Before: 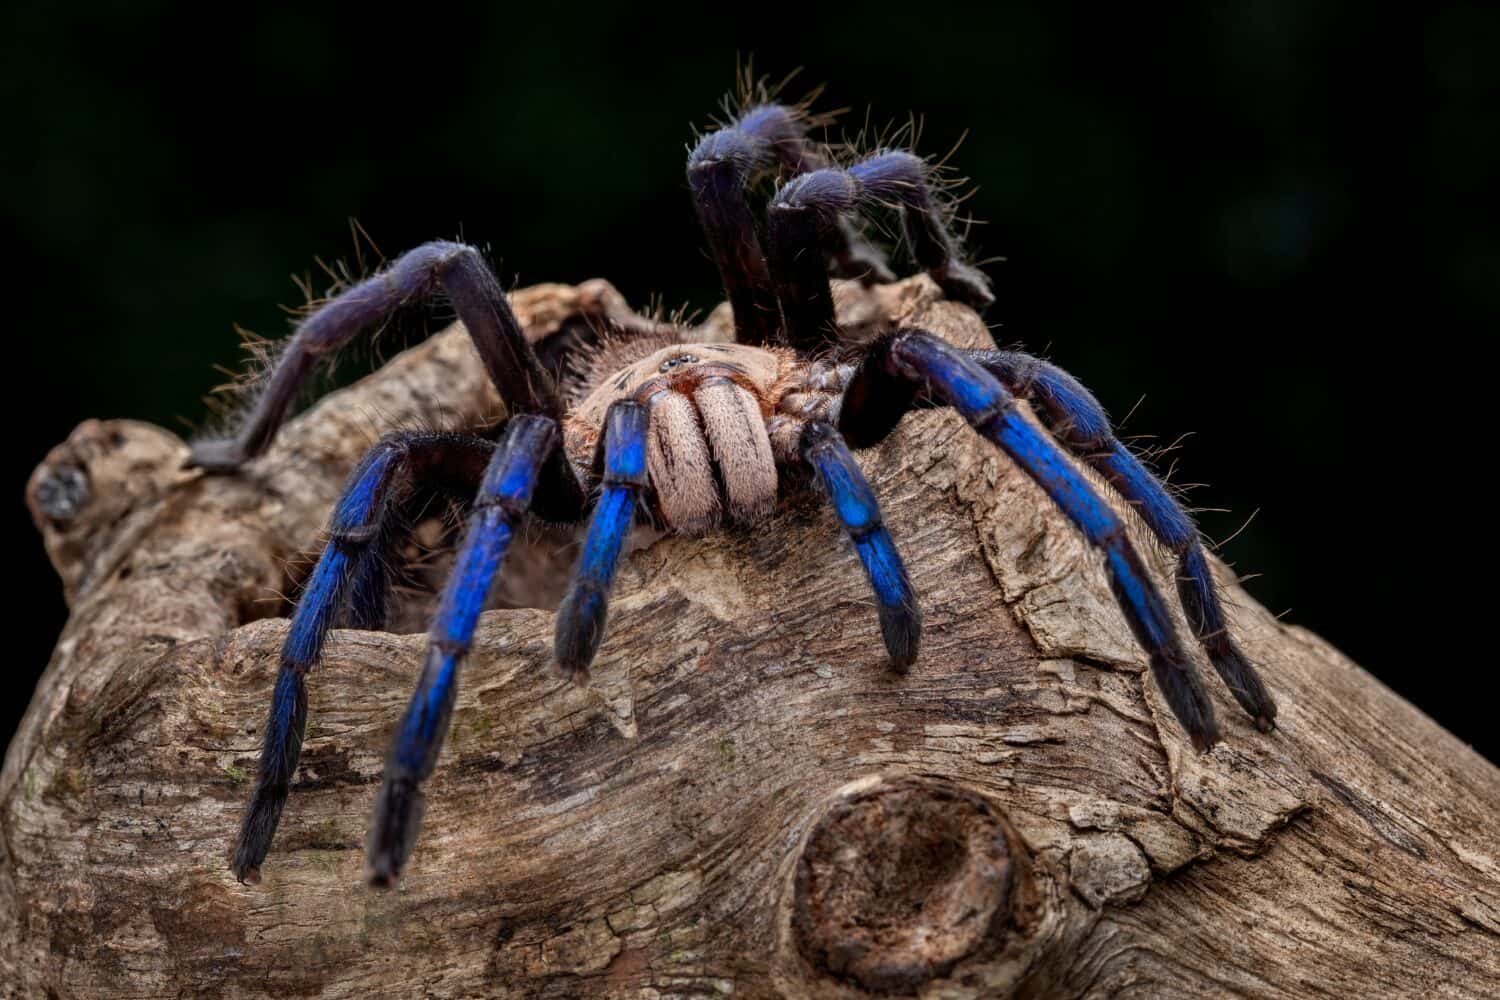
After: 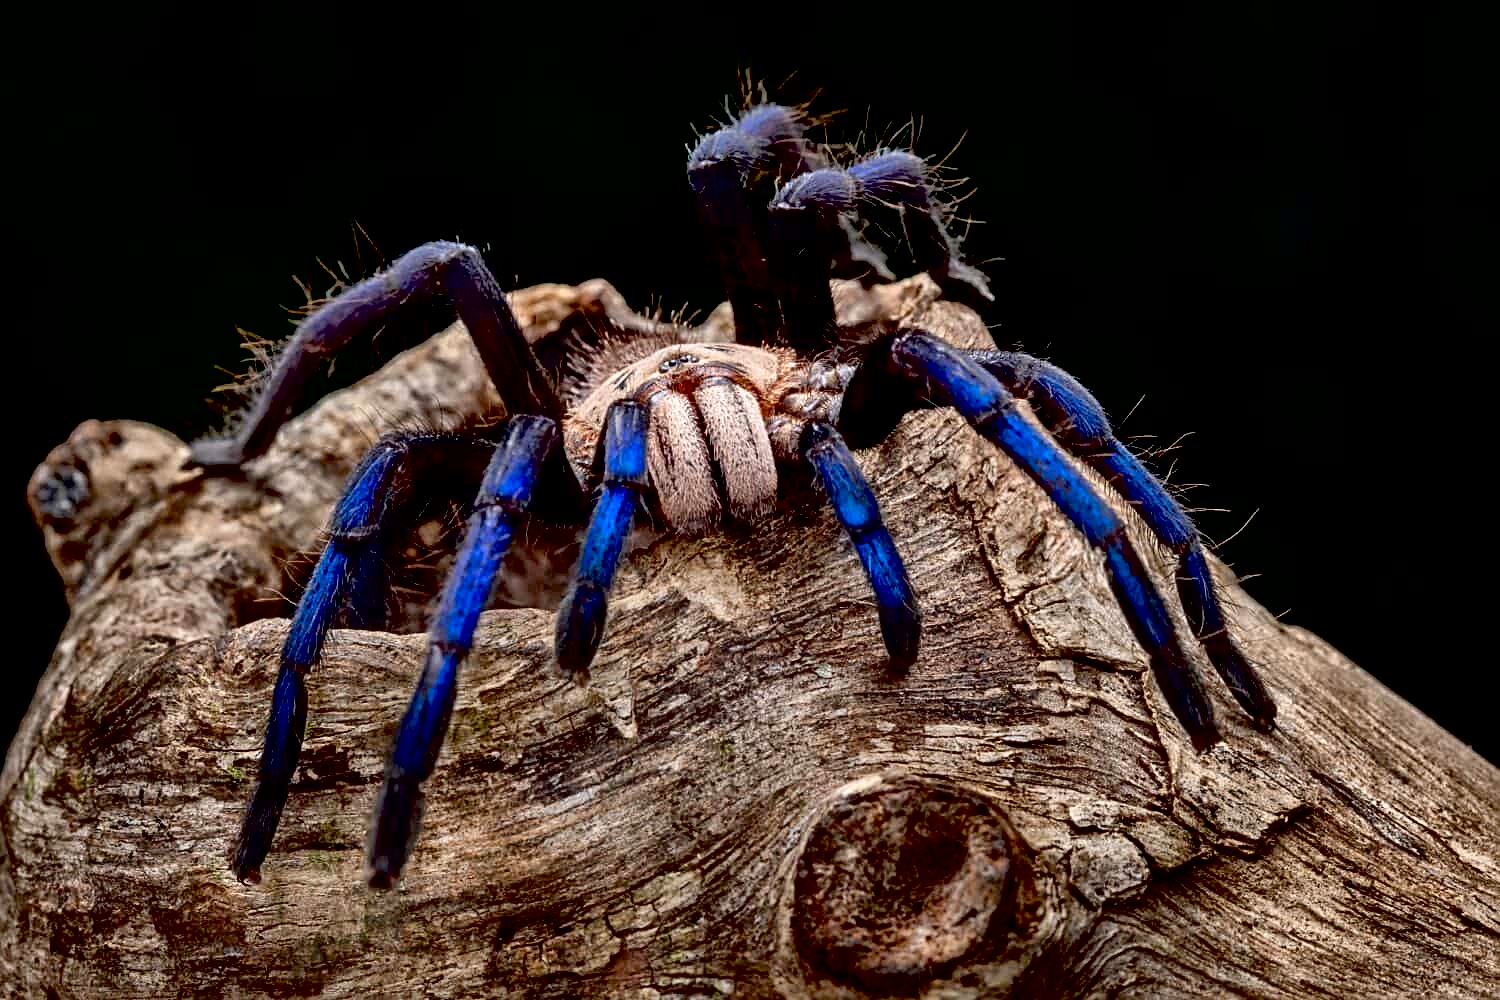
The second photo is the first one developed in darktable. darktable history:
sharpen: on, module defaults
local contrast: mode bilateral grid, contrast 20, coarseness 50, detail 171%, midtone range 0.2
exposure: black level correction 0.025, exposure 0.182 EV, compensate highlight preservation false
contrast brightness saturation: contrast 0.07
